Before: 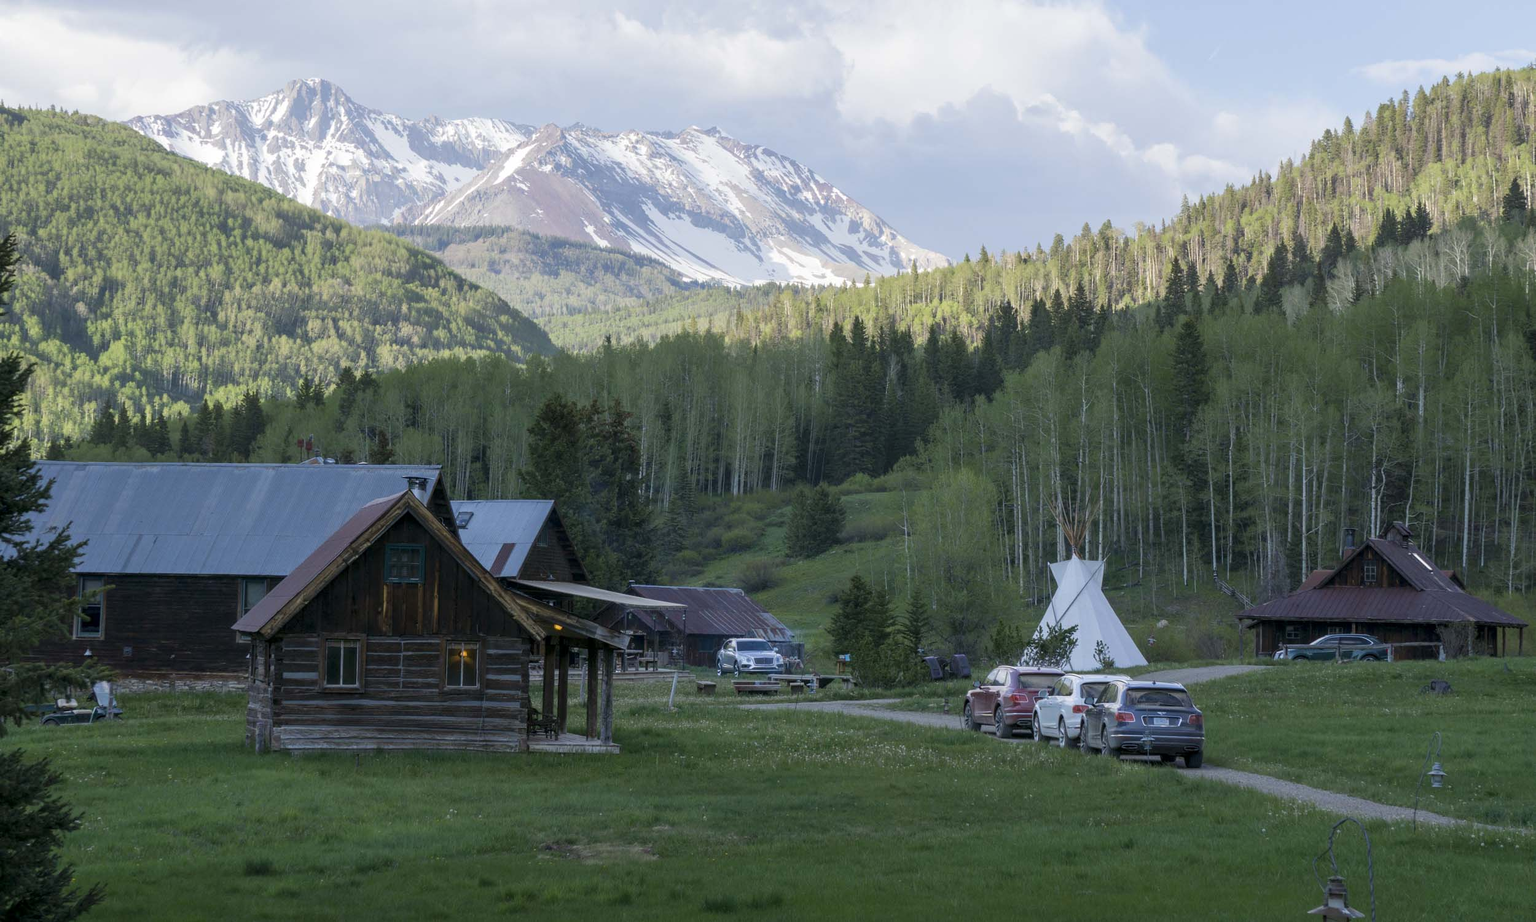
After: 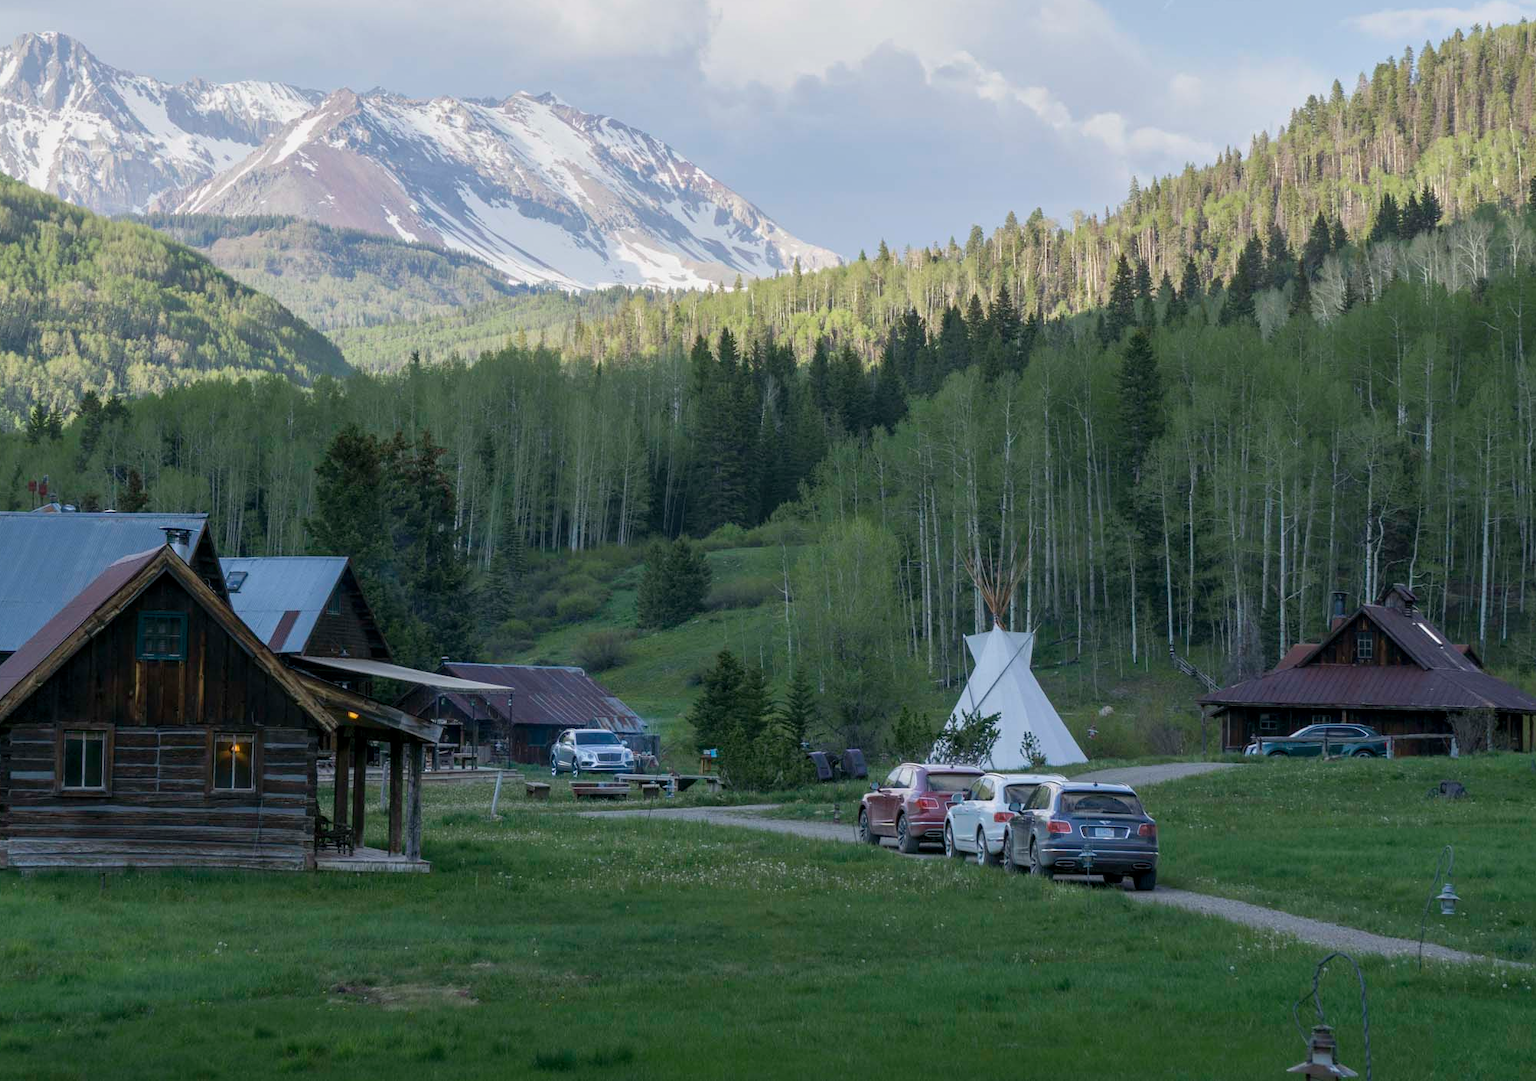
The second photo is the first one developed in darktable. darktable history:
tone equalizer: -8 EV -0.002 EV, -7 EV 0.005 EV, -6 EV -0.009 EV, -5 EV 0.011 EV, -4 EV -0.012 EV, -3 EV 0.007 EV, -2 EV -0.062 EV, -1 EV -0.293 EV, +0 EV -0.582 EV, smoothing diameter 2%, edges refinement/feathering 20, mask exposure compensation -1.57 EV, filter diffusion 5
crop and rotate: left 17.959%, top 5.771%, right 1.742%
